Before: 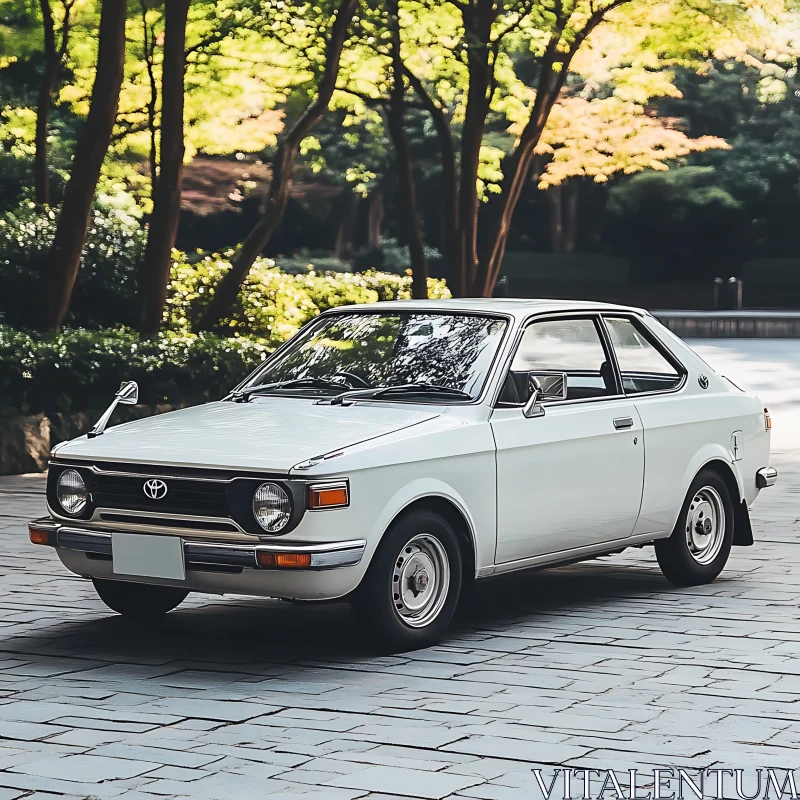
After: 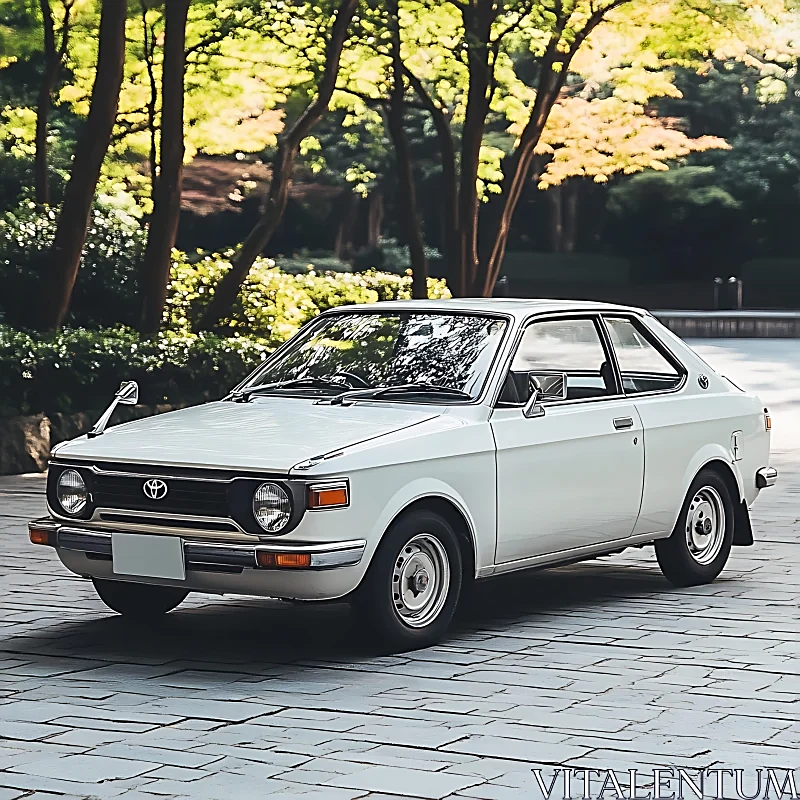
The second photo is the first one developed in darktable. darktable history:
sharpen: amount 0.535
